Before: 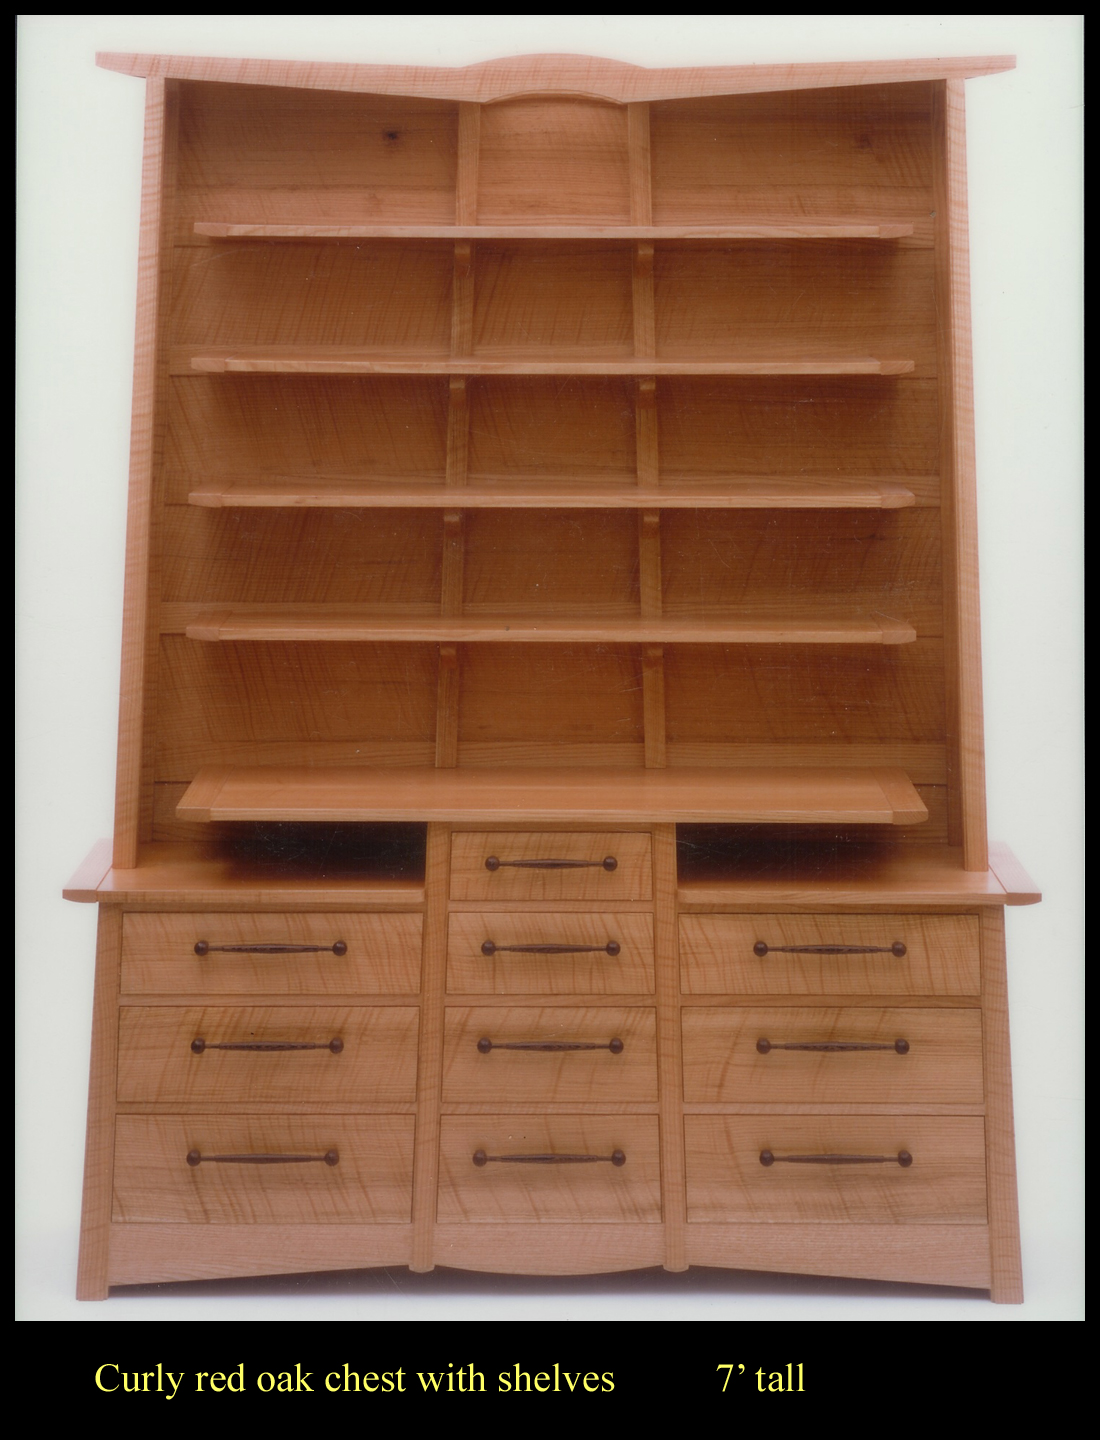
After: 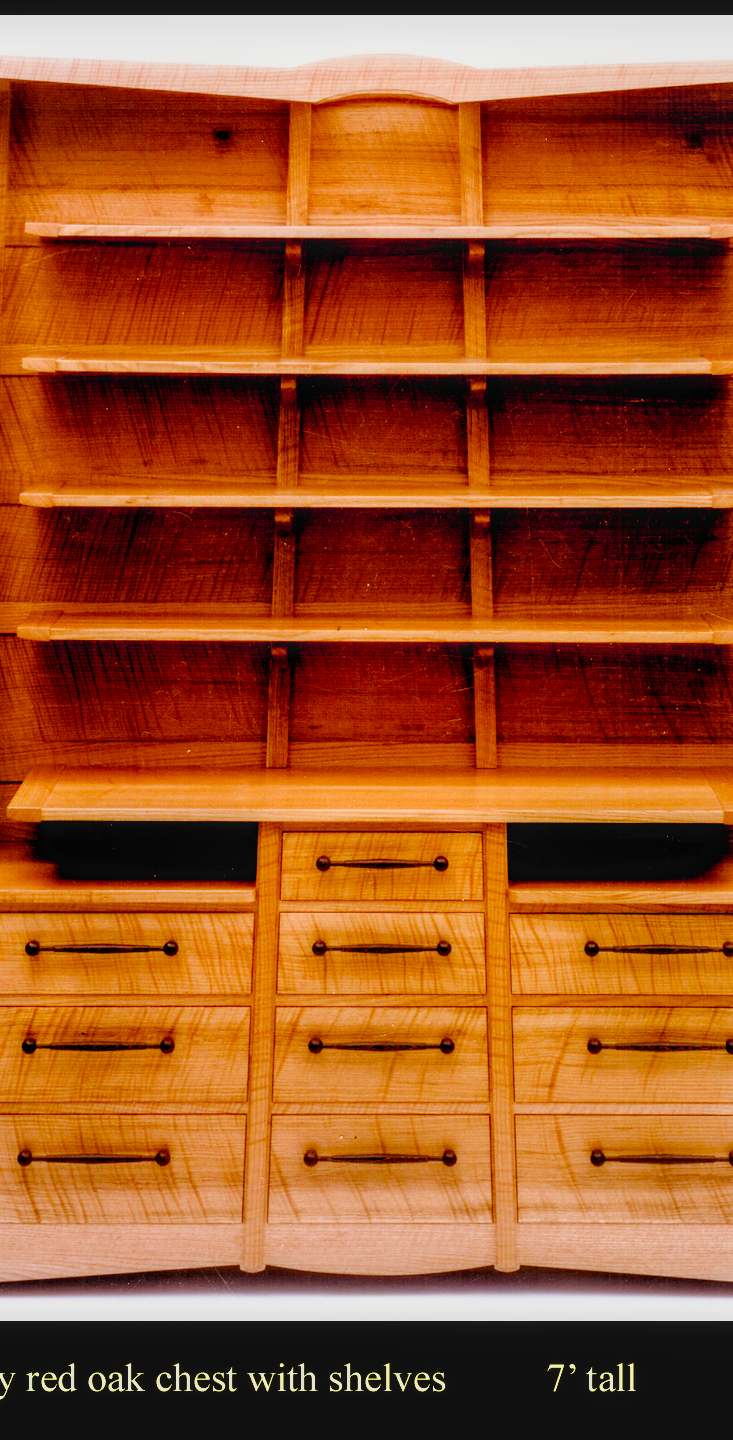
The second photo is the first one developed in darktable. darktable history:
color balance rgb: shadows lift › chroma 1%, shadows lift › hue 113°, highlights gain › chroma 0.2%, highlights gain › hue 333°, perceptual saturation grading › global saturation 20%, perceptual saturation grading › highlights -50%, perceptual saturation grading › shadows 25%, contrast -10%
local contrast: on, module defaults
crop and rotate: left 15.446%, right 17.836%
tone curve: curves: ch0 [(0, 0) (0.003, 0.028) (0.011, 0.028) (0.025, 0.026) (0.044, 0.036) (0.069, 0.06) (0.1, 0.101) (0.136, 0.15) (0.177, 0.203) (0.224, 0.271) (0.277, 0.345) (0.335, 0.422) (0.399, 0.515) (0.468, 0.611) (0.543, 0.716) (0.623, 0.826) (0.709, 0.942) (0.801, 0.992) (0.898, 1) (1, 1)], preserve colors none
filmic rgb: black relative exposure -2.85 EV, white relative exposure 4.56 EV, hardness 1.77, contrast 1.25, preserve chrominance no, color science v5 (2021)
